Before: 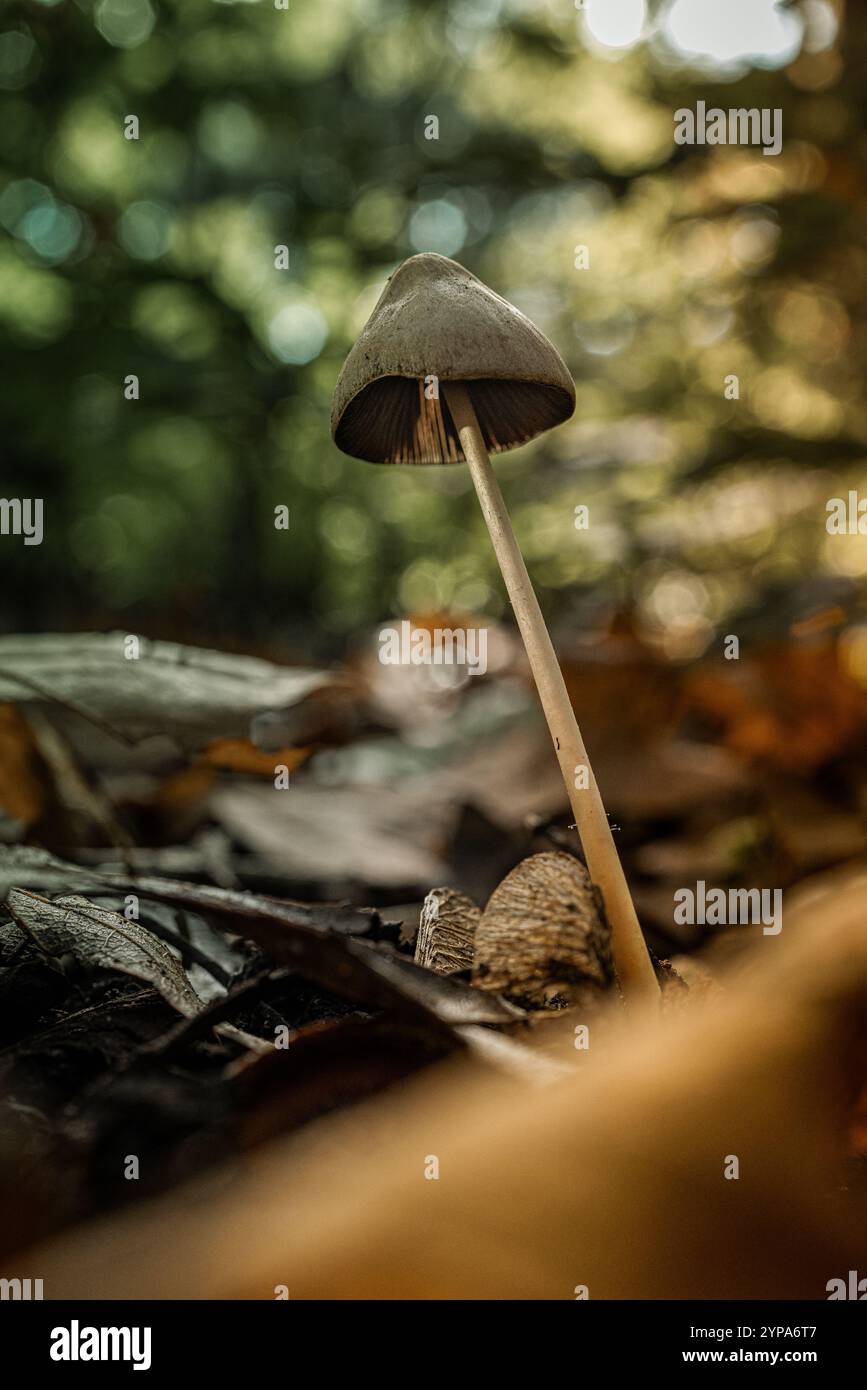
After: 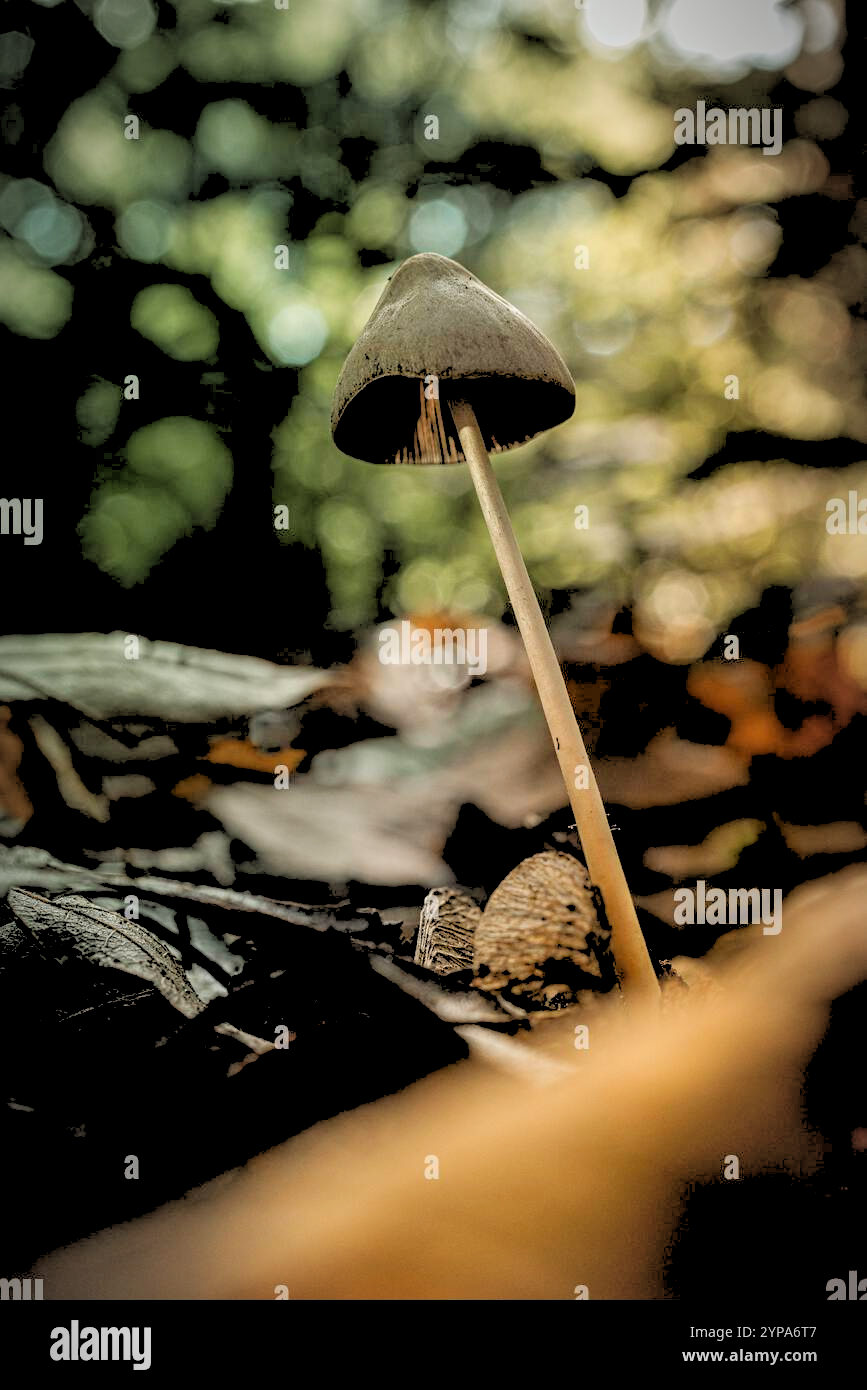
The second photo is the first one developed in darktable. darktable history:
vignetting: automatic ratio true
rgb levels: levels [[0.027, 0.429, 0.996], [0, 0.5, 1], [0, 0.5, 1]]
